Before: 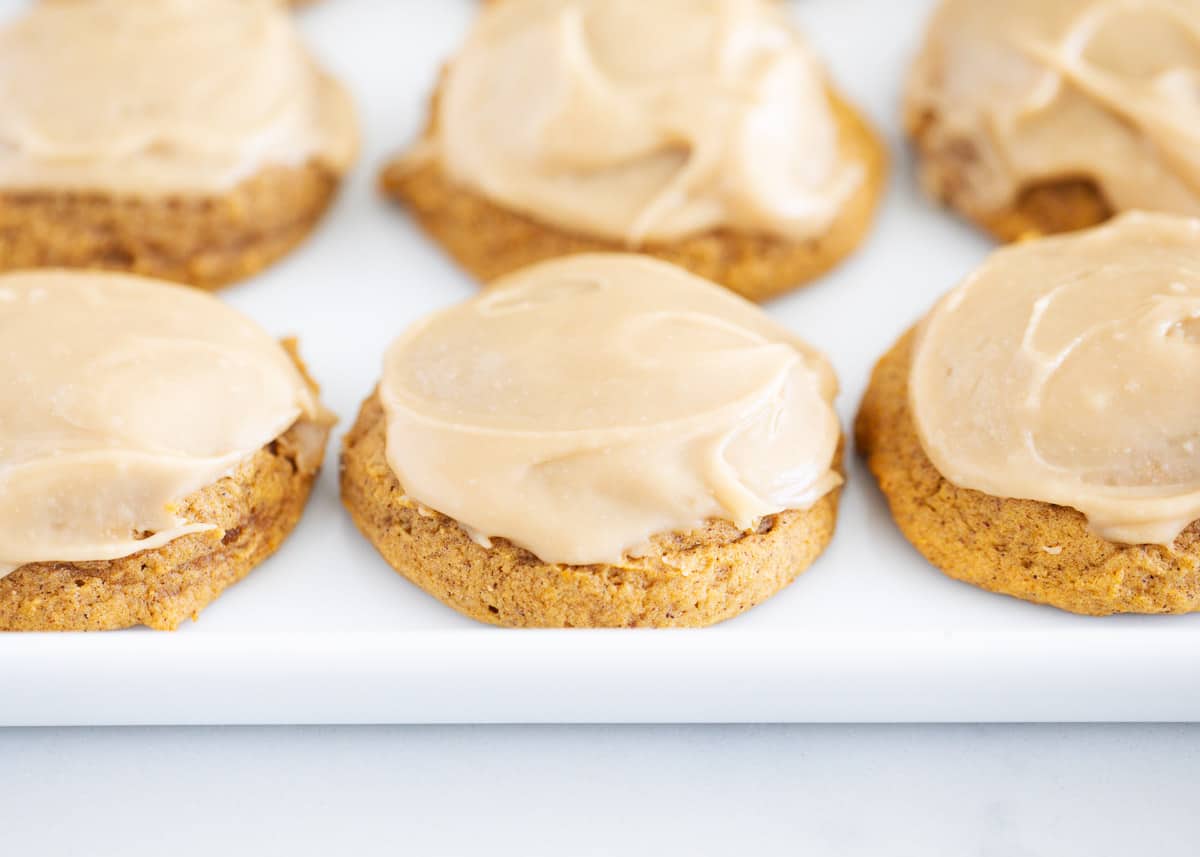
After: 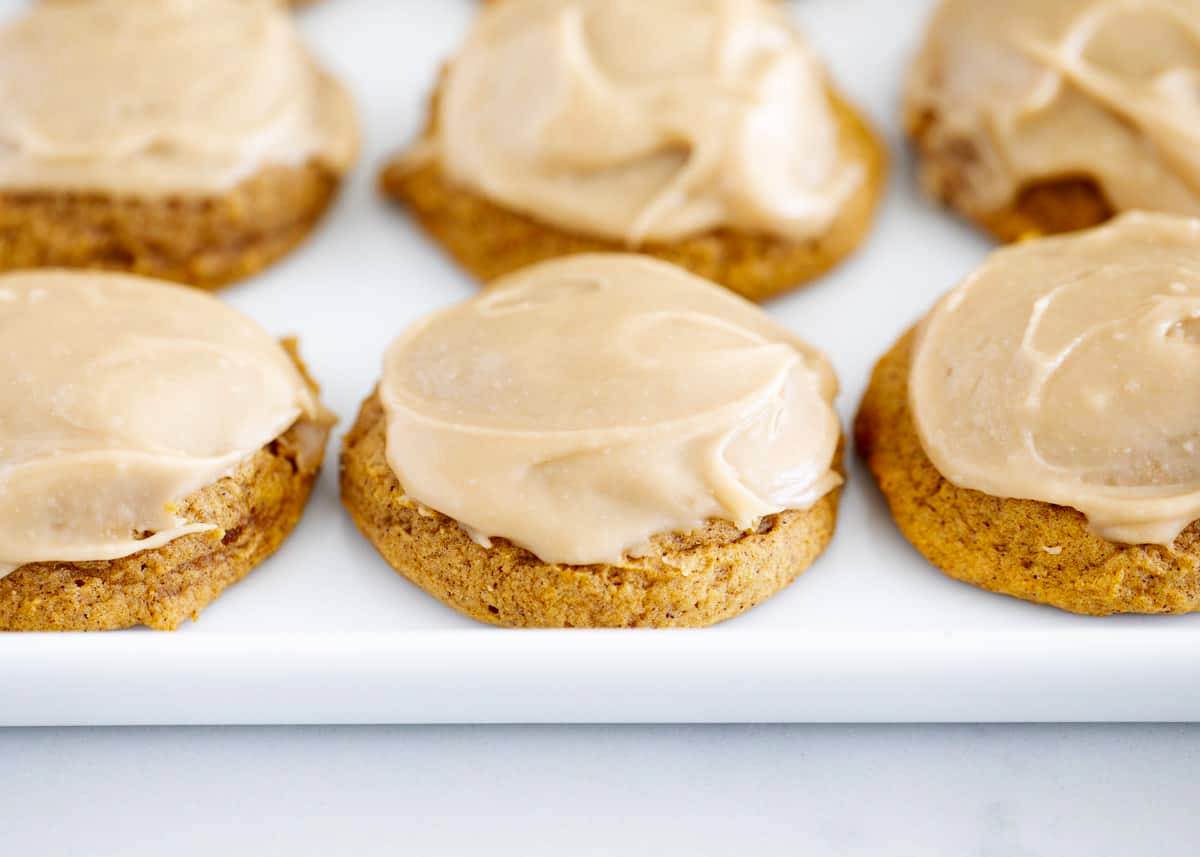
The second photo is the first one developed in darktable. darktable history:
exposure: black level correction 0.009, exposure 0.015 EV, compensate exposure bias true, compensate highlight preservation false
contrast brightness saturation: brightness -0.201, saturation 0.085
